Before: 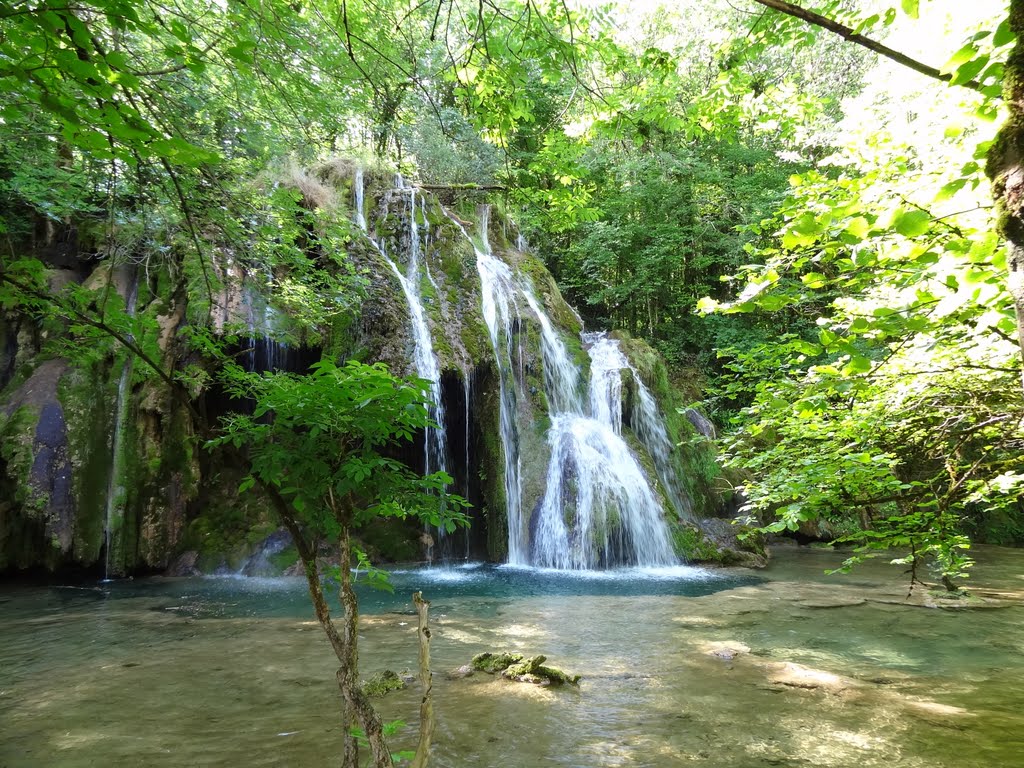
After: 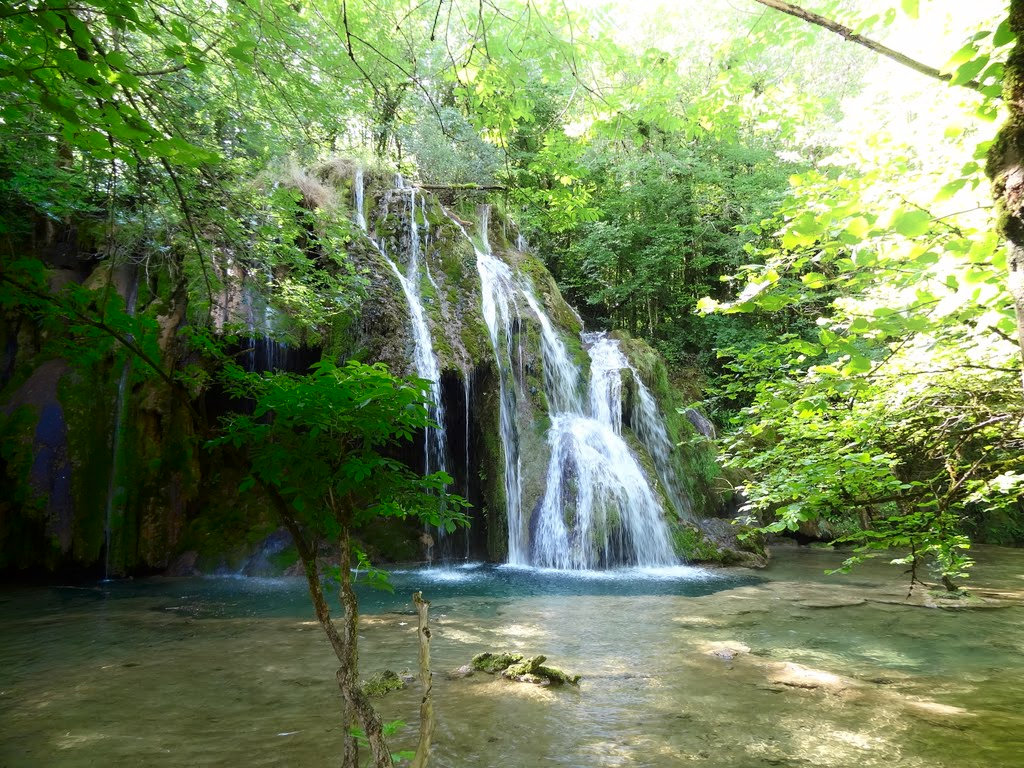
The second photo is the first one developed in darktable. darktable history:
shadows and highlights: shadows -89.59, highlights 91, soften with gaussian
